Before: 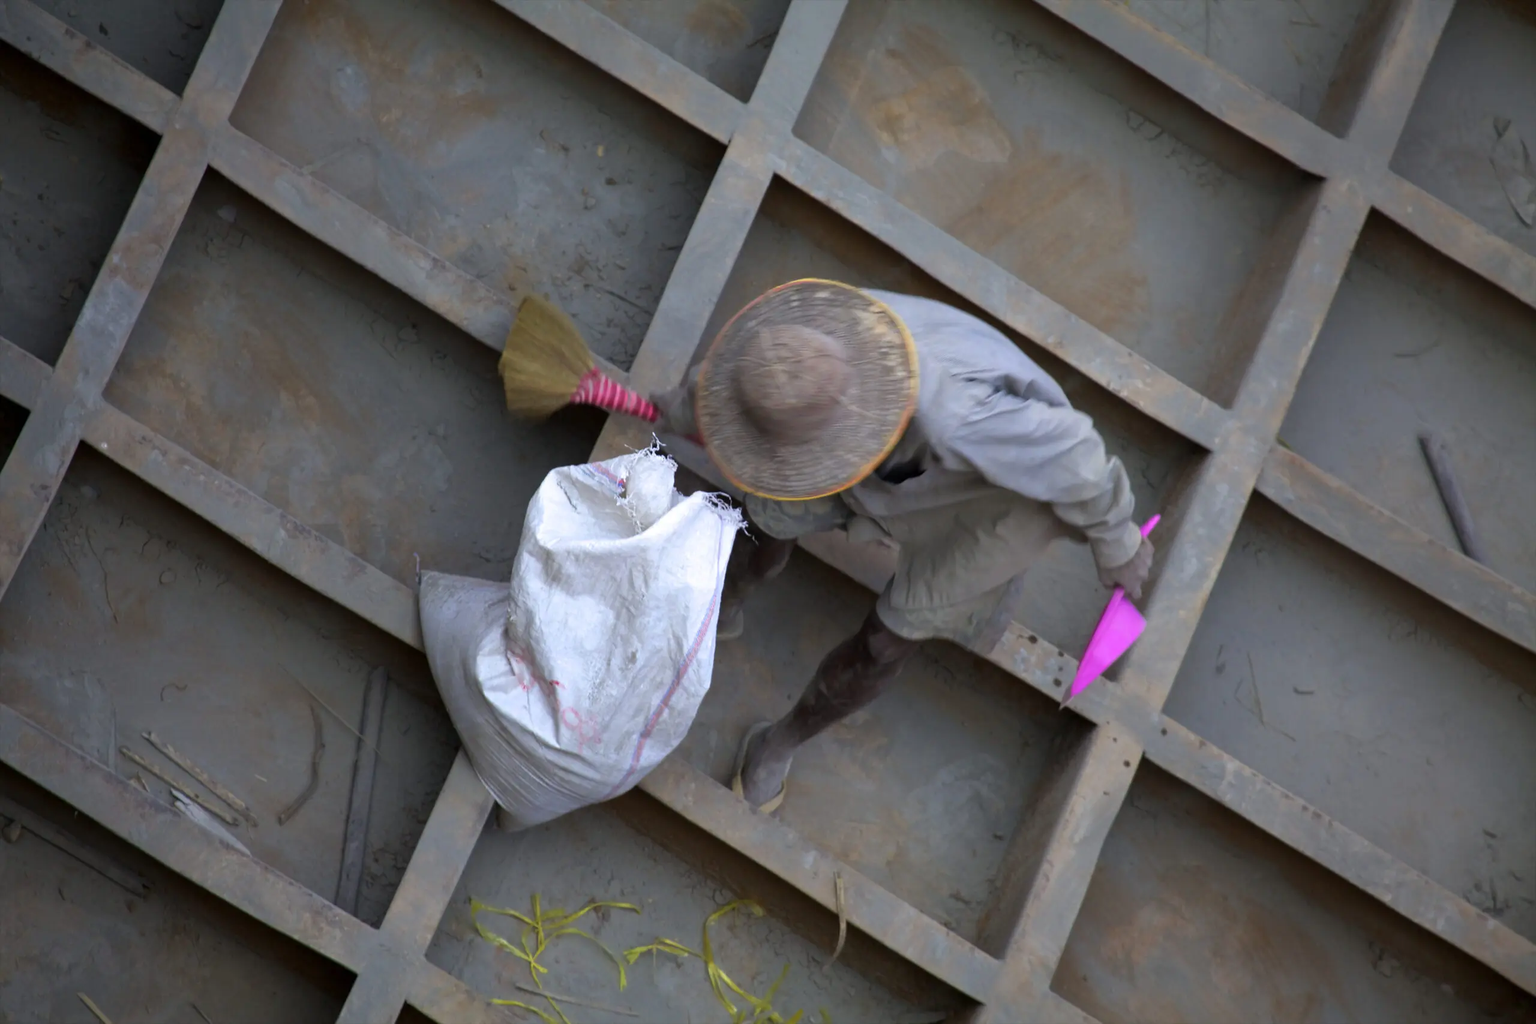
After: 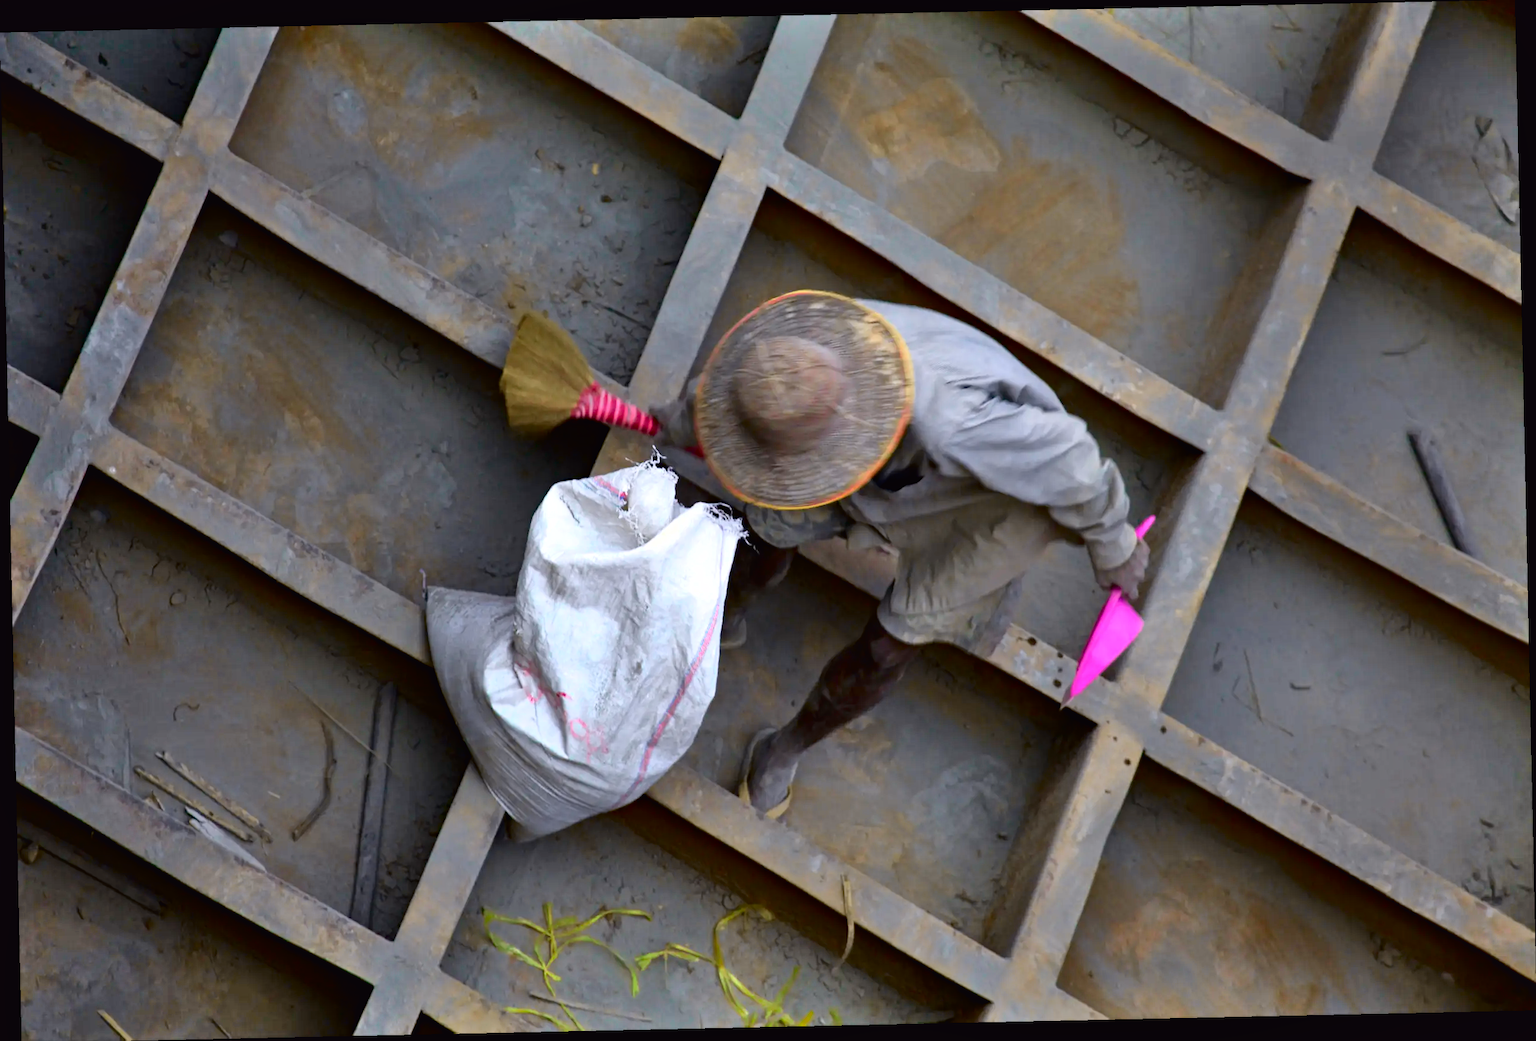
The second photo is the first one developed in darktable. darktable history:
rotate and perspective: rotation -1.24°, automatic cropping off
haze removal: compatibility mode true, adaptive false
tone curve: curves: ch0 [(0, 0.011) (0.053, 0.026) (0.174, 0.115) (0.416, 0.417) (0.697, 0.758) (0.852, 0.902) (0.991, 0.981)]; ch1 [(0, 0) (0.264, 0.22) (0.407, 0.373) (0.463, 0.457) (0.492, 0.5) (0.512, 0.511) (0.54, 0.543) (0.585, 0.617) (0.659, 0.686) (0.78, 0.8) (1, 1)]; ch2 [(0, 0) (0.438, 0.449) (0.473, 0.469) (0.503, 0.5) (0.523, 0.534) (0.562, 0.591) (0.612, 0.627) (0.701, 0.707) (1, 1)], color space Lab, independent channels, preserve colors none
shadows and highlights: low approximation 0.01, soften with gaussian
